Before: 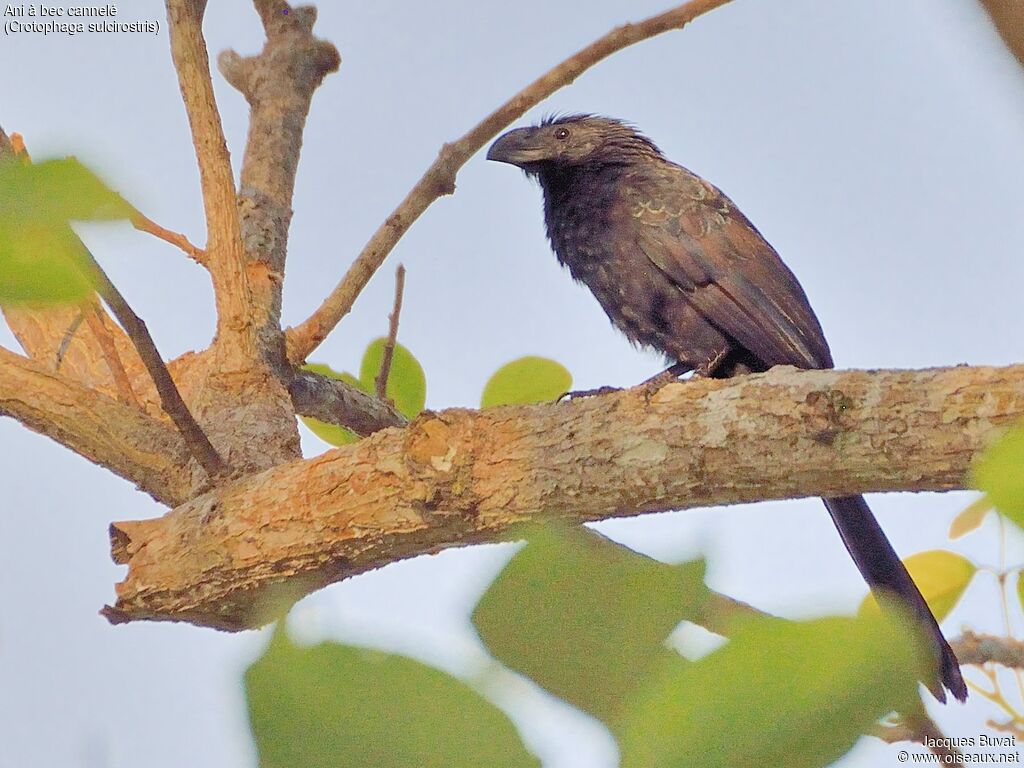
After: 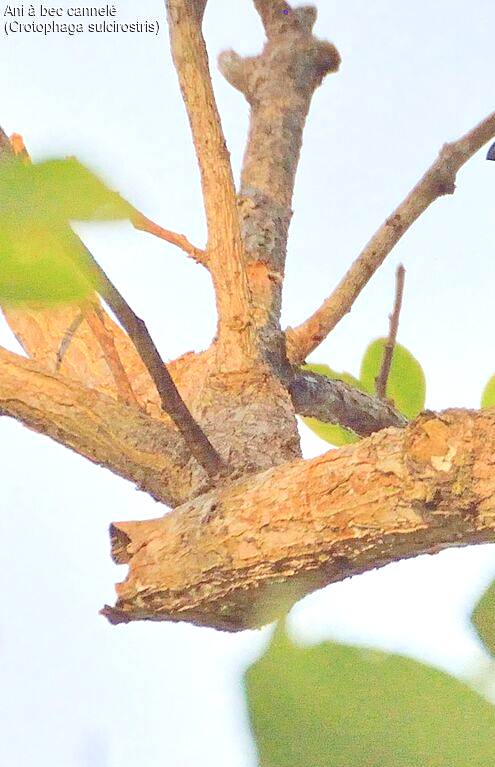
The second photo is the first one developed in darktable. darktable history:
crop and rotate: left 0.03%, top 0%, right 51.618%
exposure: black level correction -0.005, exposure 0.625 EV, compensate highlight preservation false
